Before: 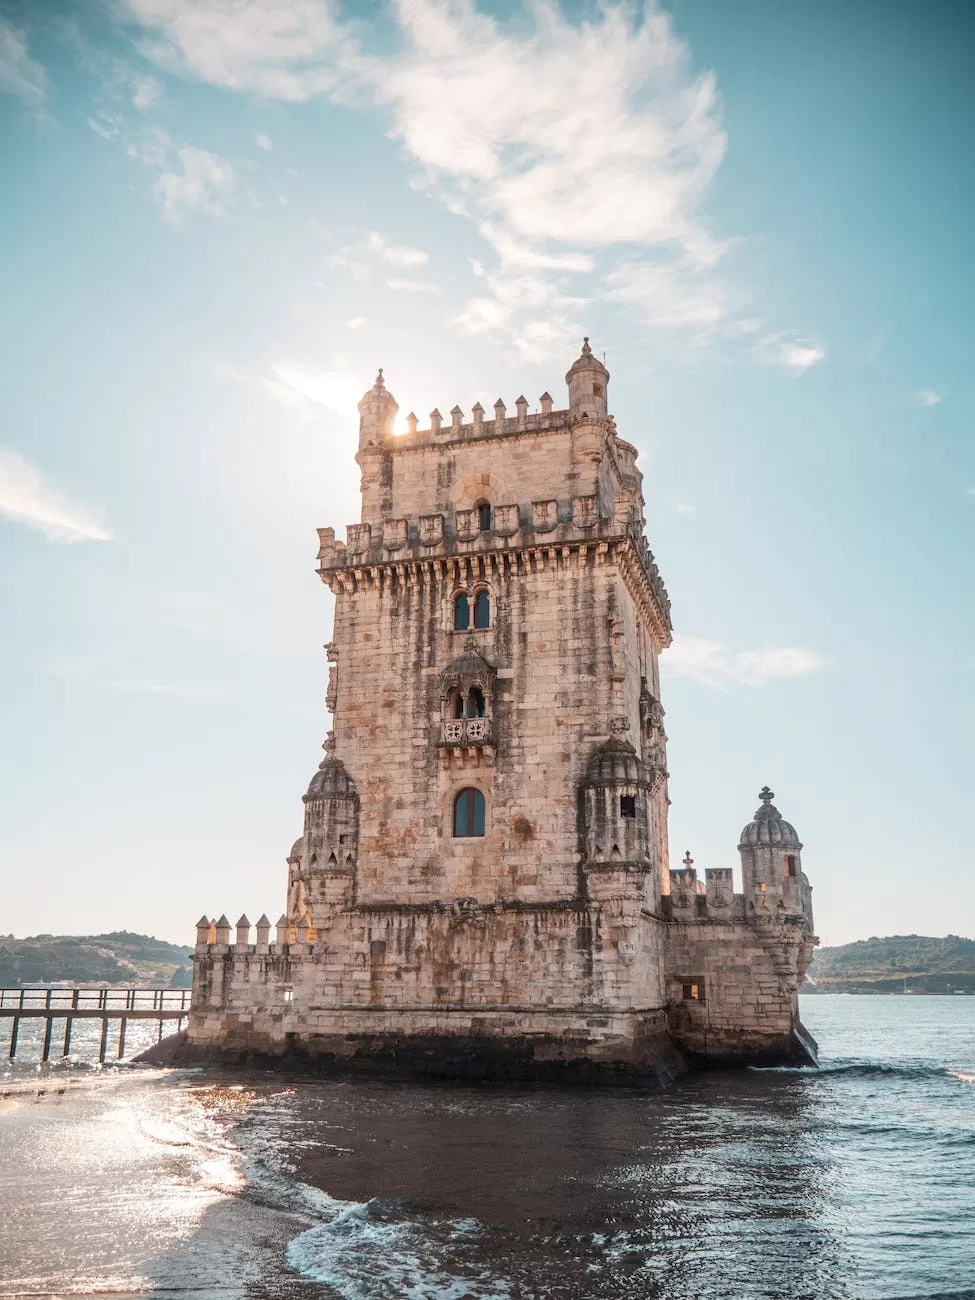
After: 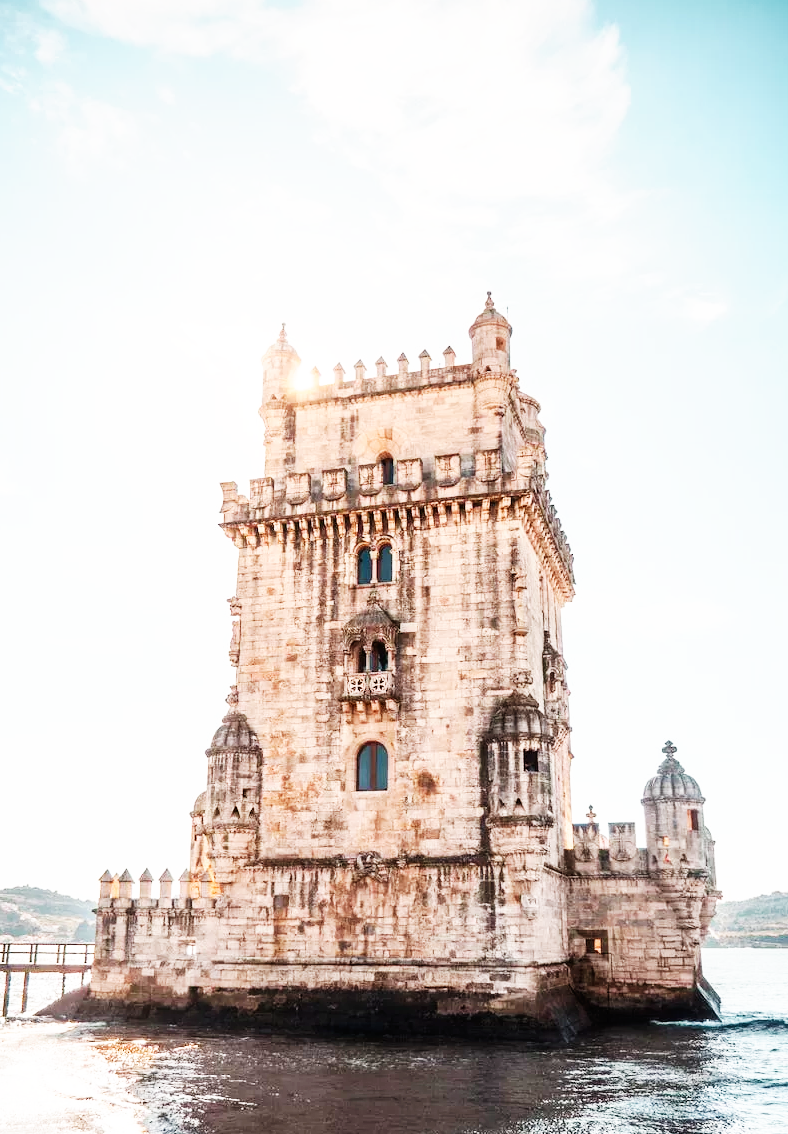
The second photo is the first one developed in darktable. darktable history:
crop: left 9.97%, top 3.587%, right 9.17%, bottom 9.146%
base curve: curves: ch0 [(0, 0) (0.007, 0.004) (0.027, 0.03) (0.046, 0.07) (0.207, 0.54) (0.442, 0.872) (0.673, 0.972) (1, 1)], preserve colors none
